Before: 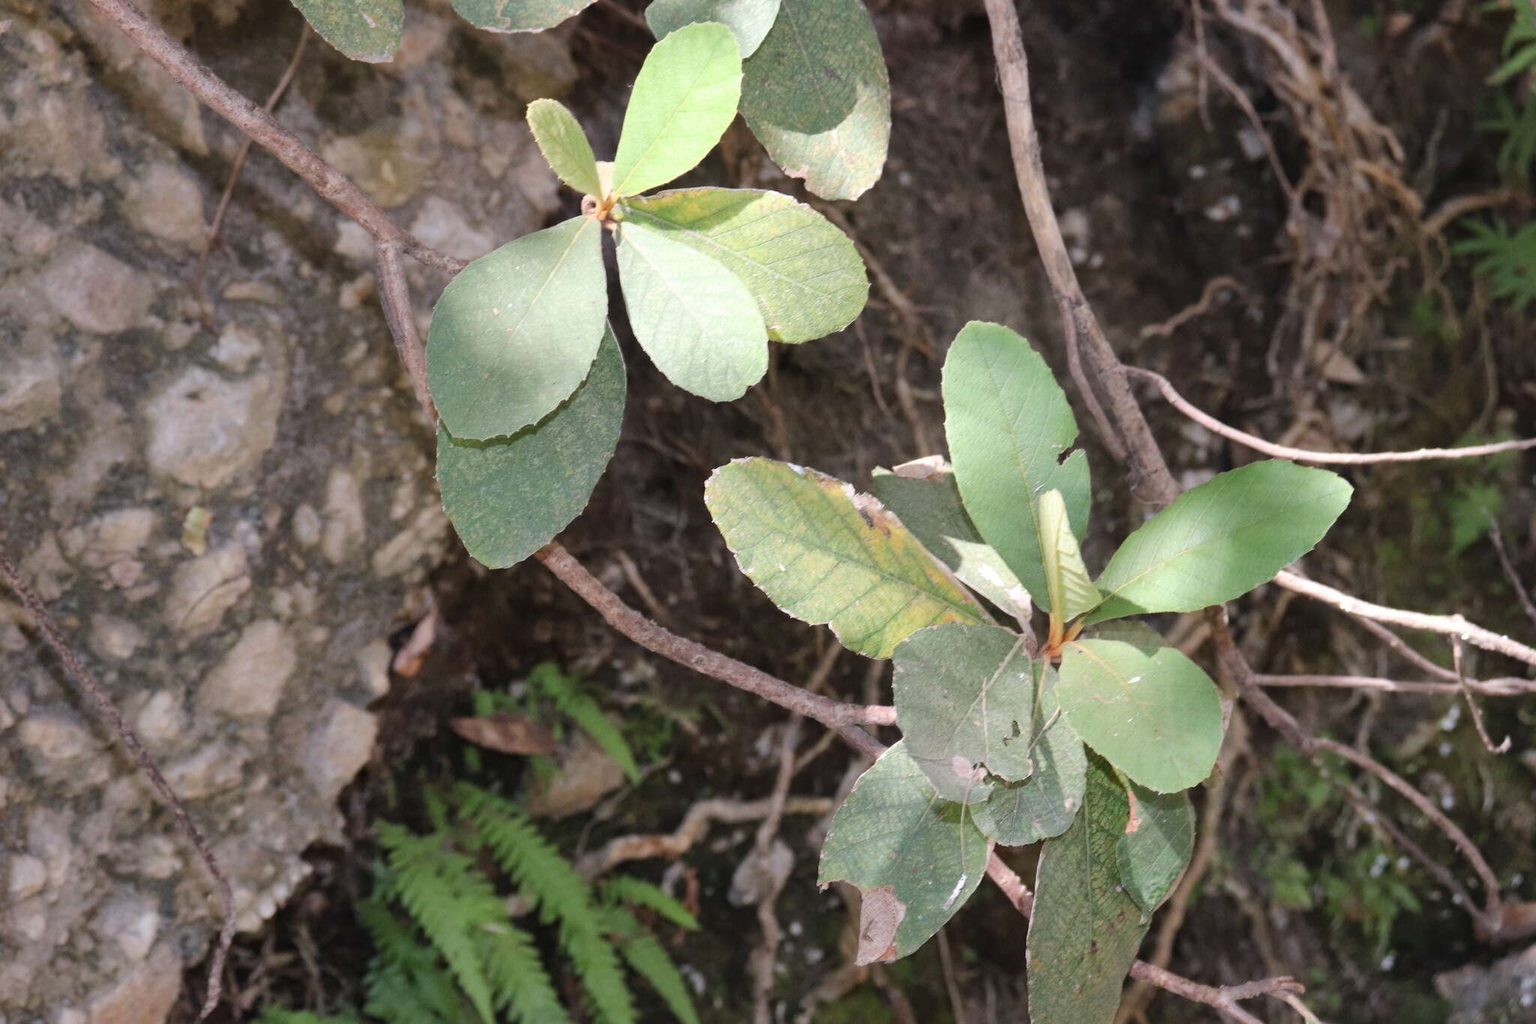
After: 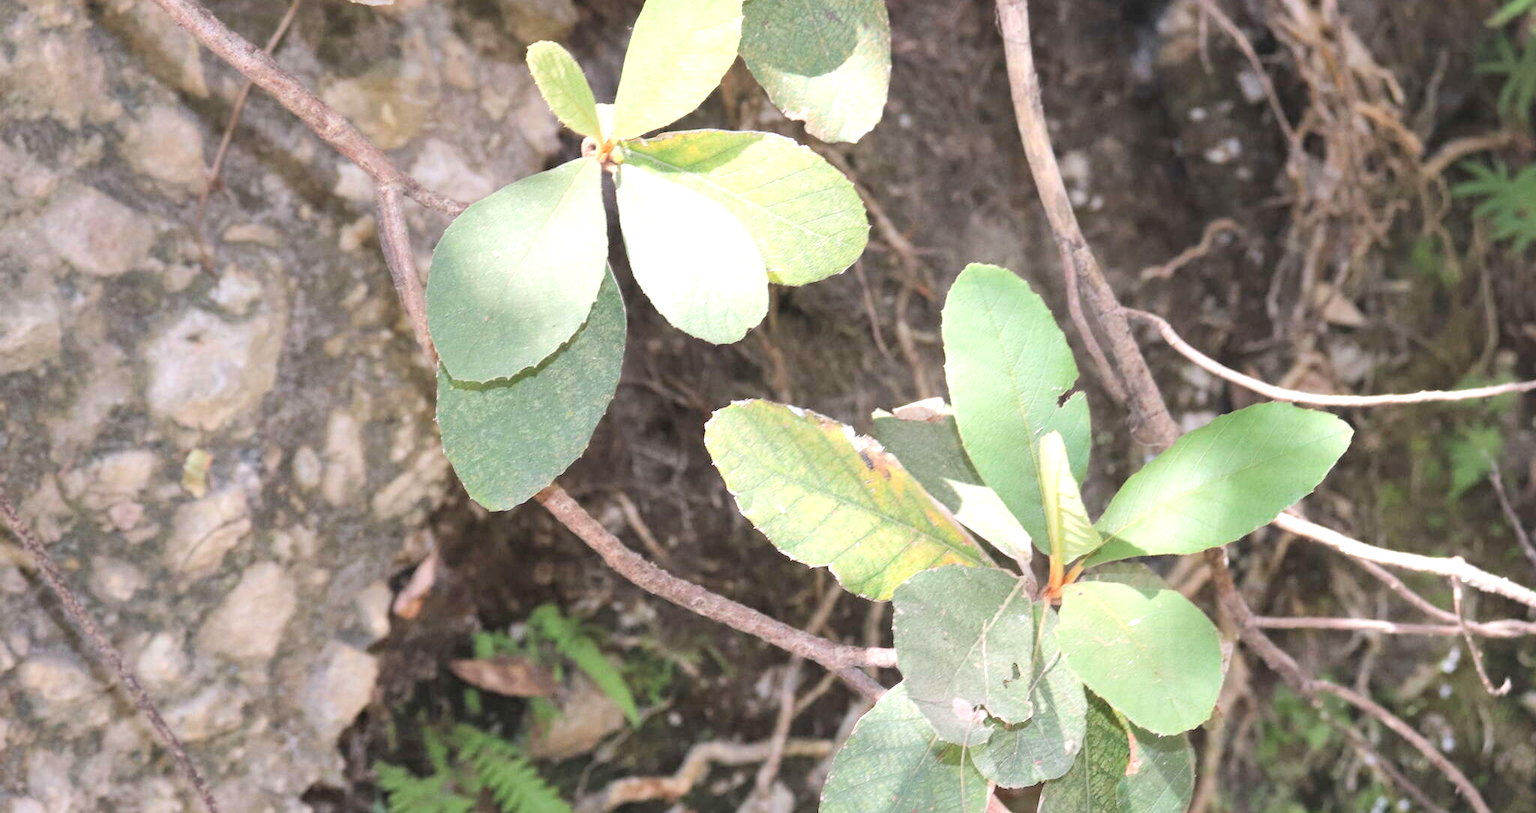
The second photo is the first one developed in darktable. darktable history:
exposure: exposure 0.638 EV, compensate exposure bias true, compensate highlight preservation false
crop and rotate: top 5.667%, bottom 14.809%
contrast brightness saturation: brightness 0.148
